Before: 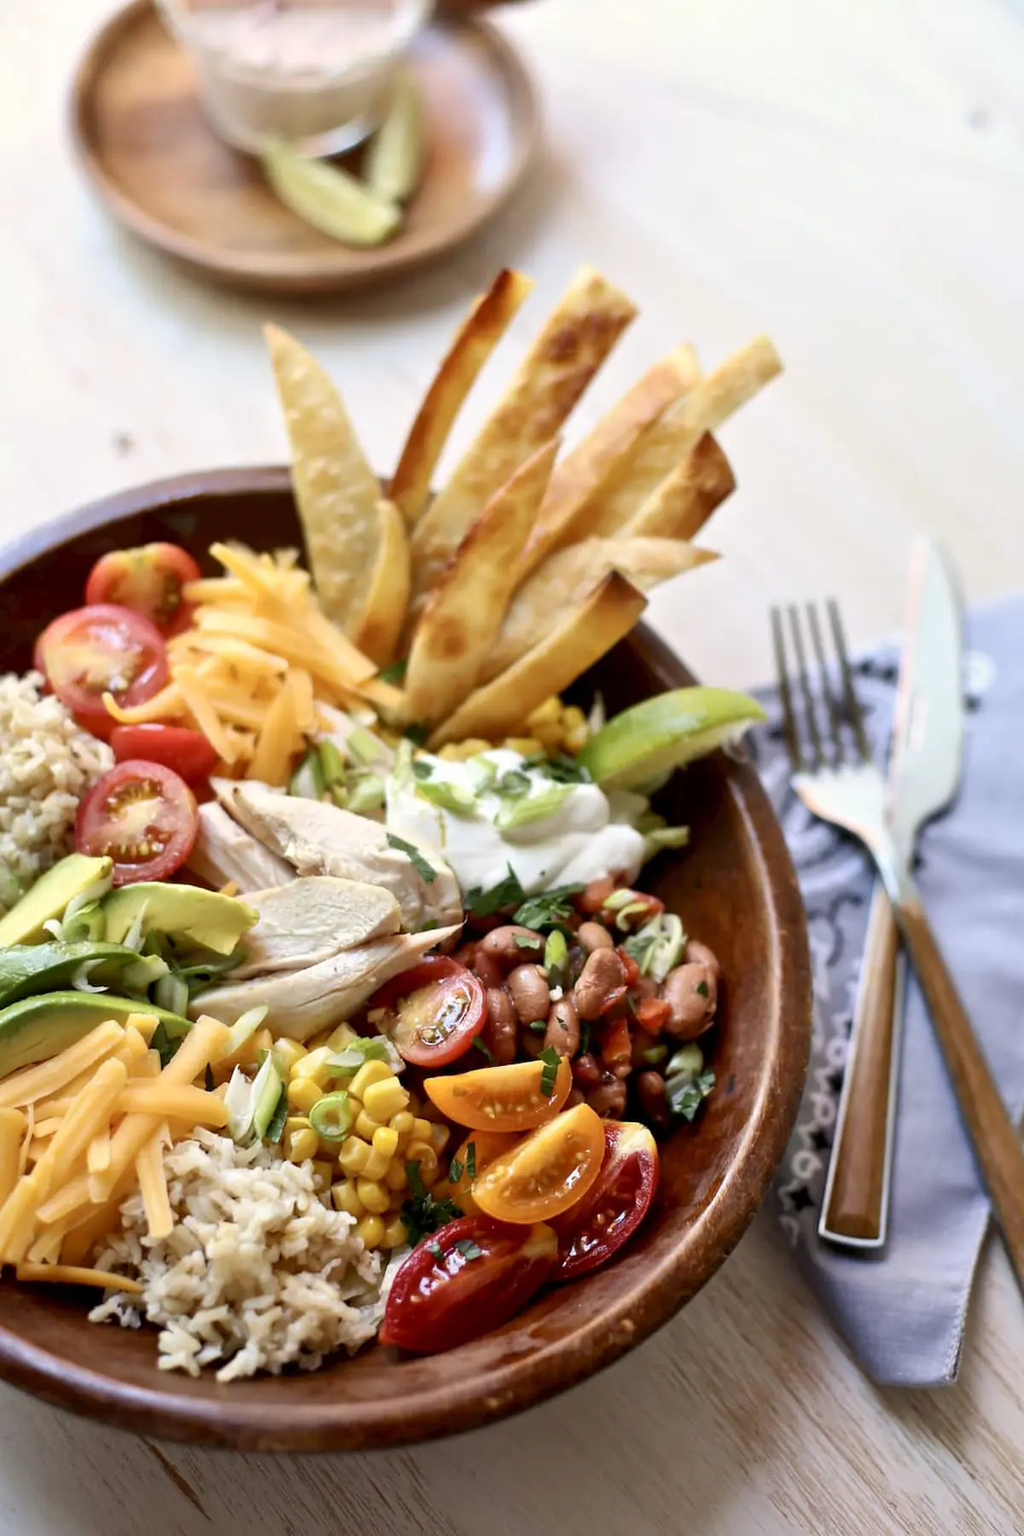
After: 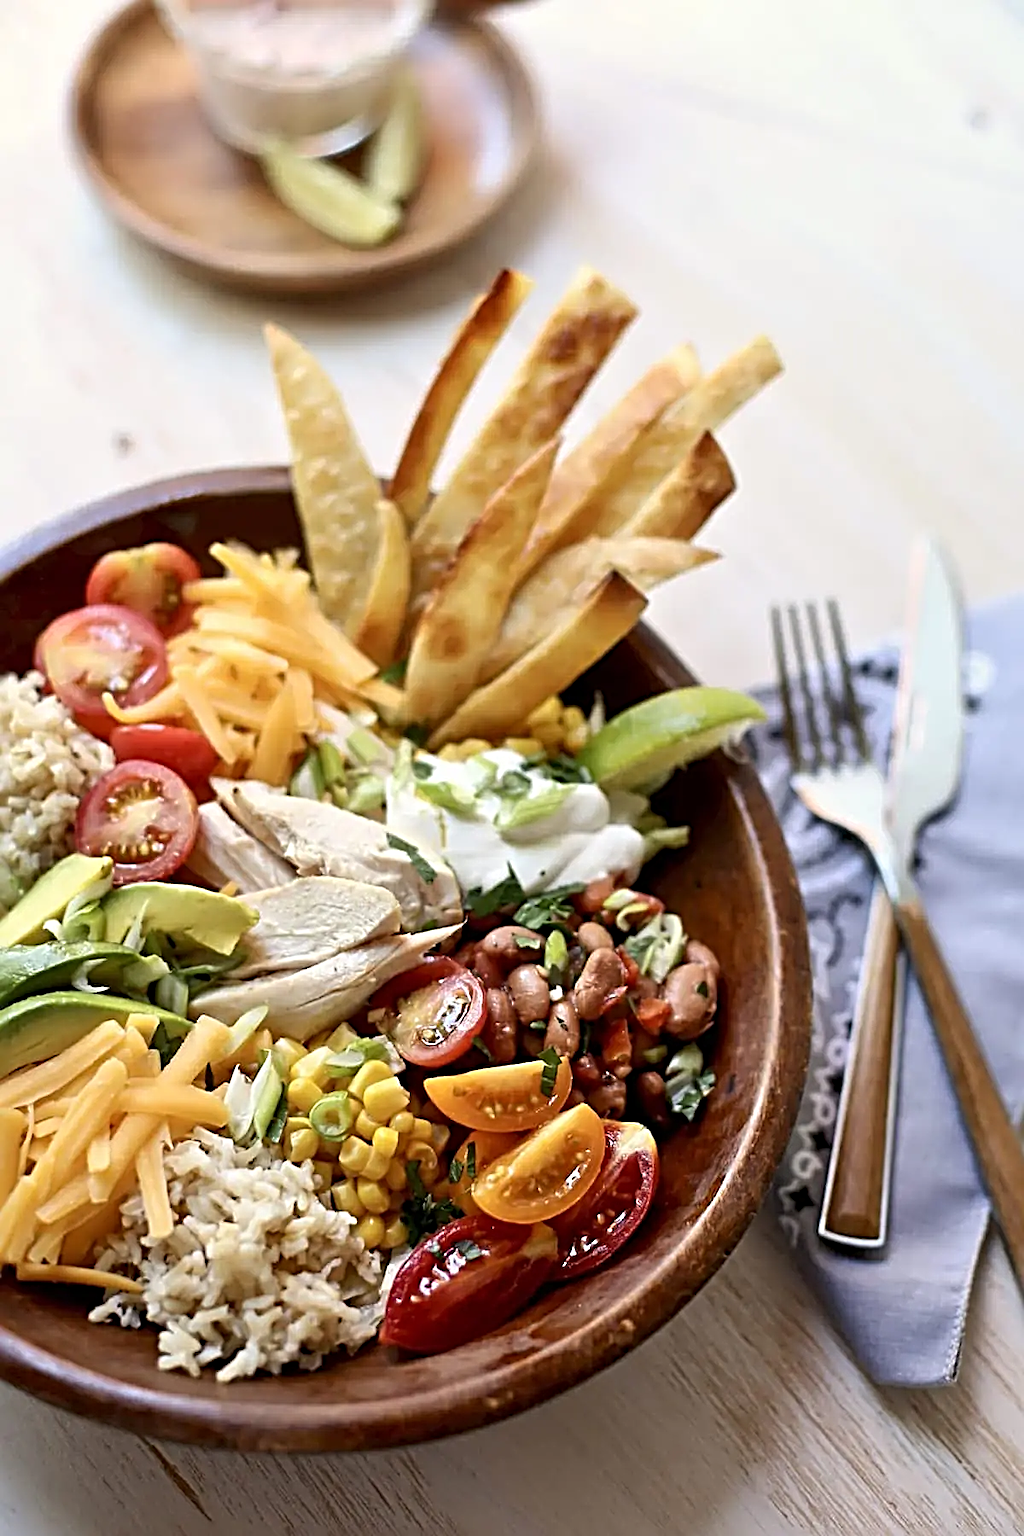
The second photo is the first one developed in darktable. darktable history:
sharpen: radius 3.688, amount 0.932
